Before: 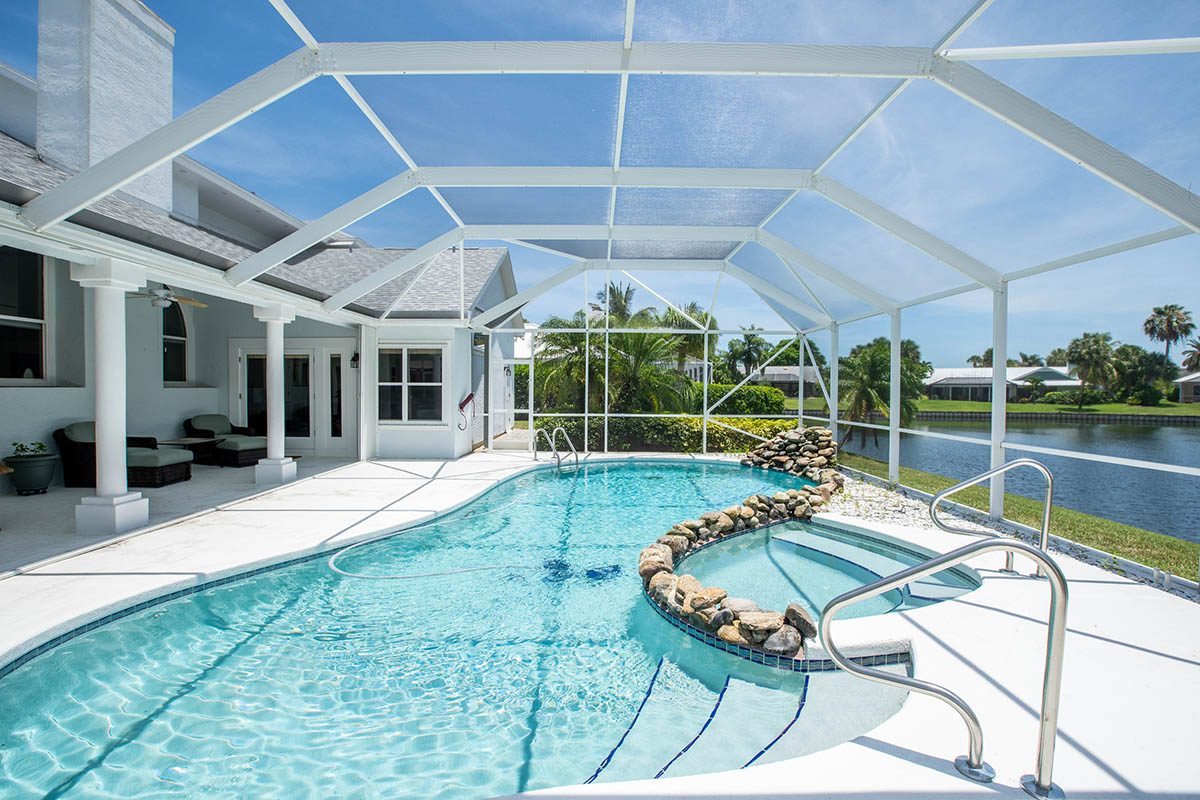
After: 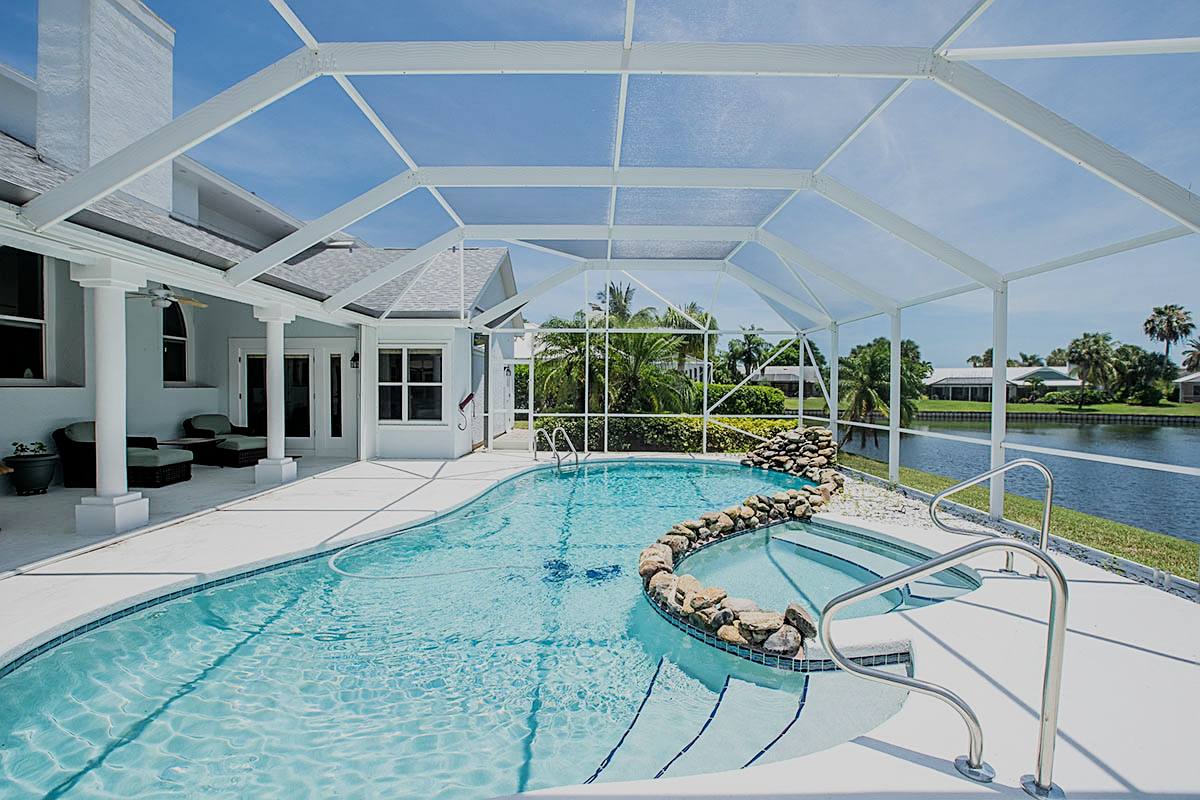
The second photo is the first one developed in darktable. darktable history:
filmic rgb: black relative exposure -7.65 EV, white relative exposure 4.56 EV, threshold 2.95 EV, hardness 3.61, enable highlight reconstruction true
sharpen: on, module defaults
